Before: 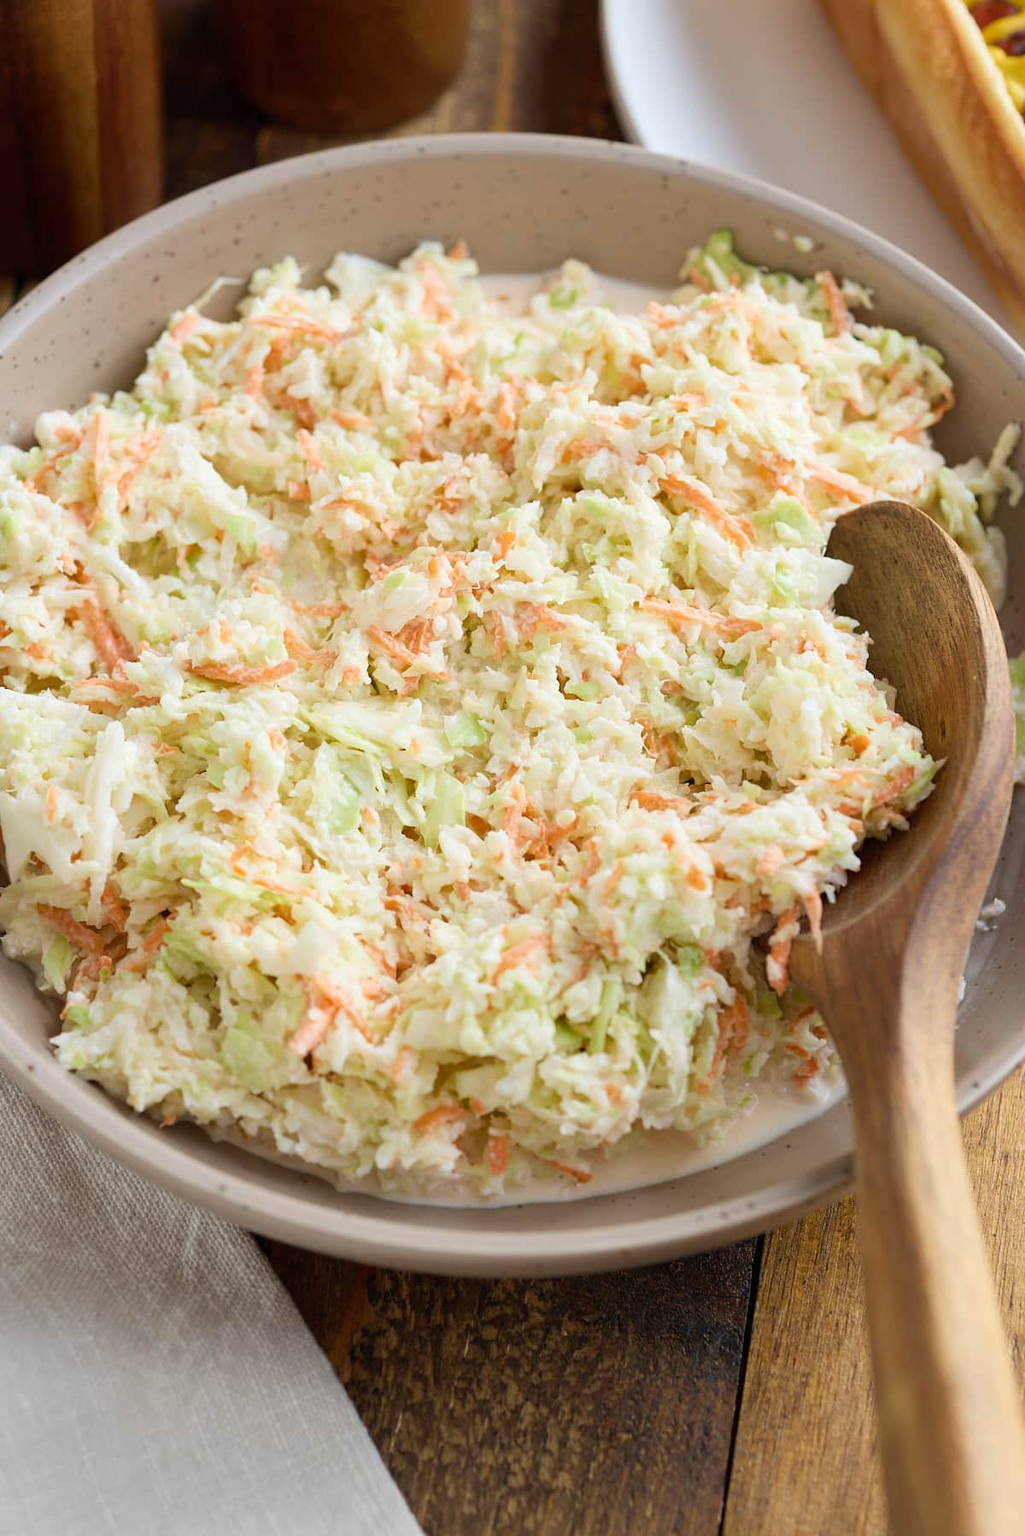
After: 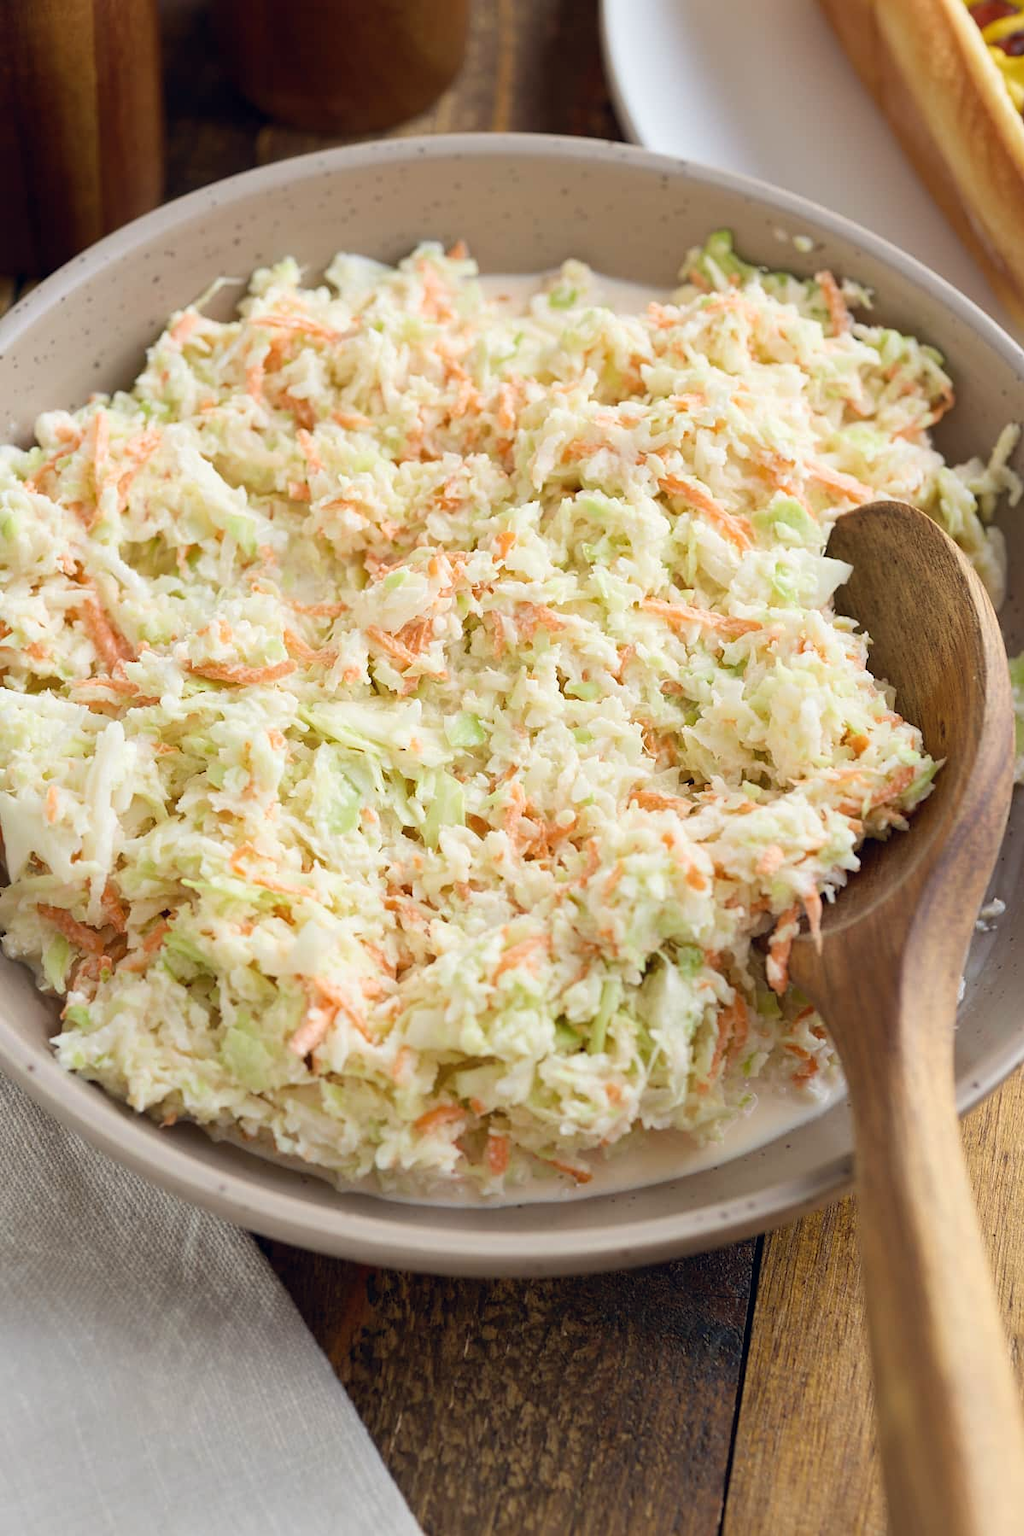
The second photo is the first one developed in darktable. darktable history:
color correction: highlights a* 0.28, highlights b* 2.68, shadows a* -0.753, shadows b* -4.81
